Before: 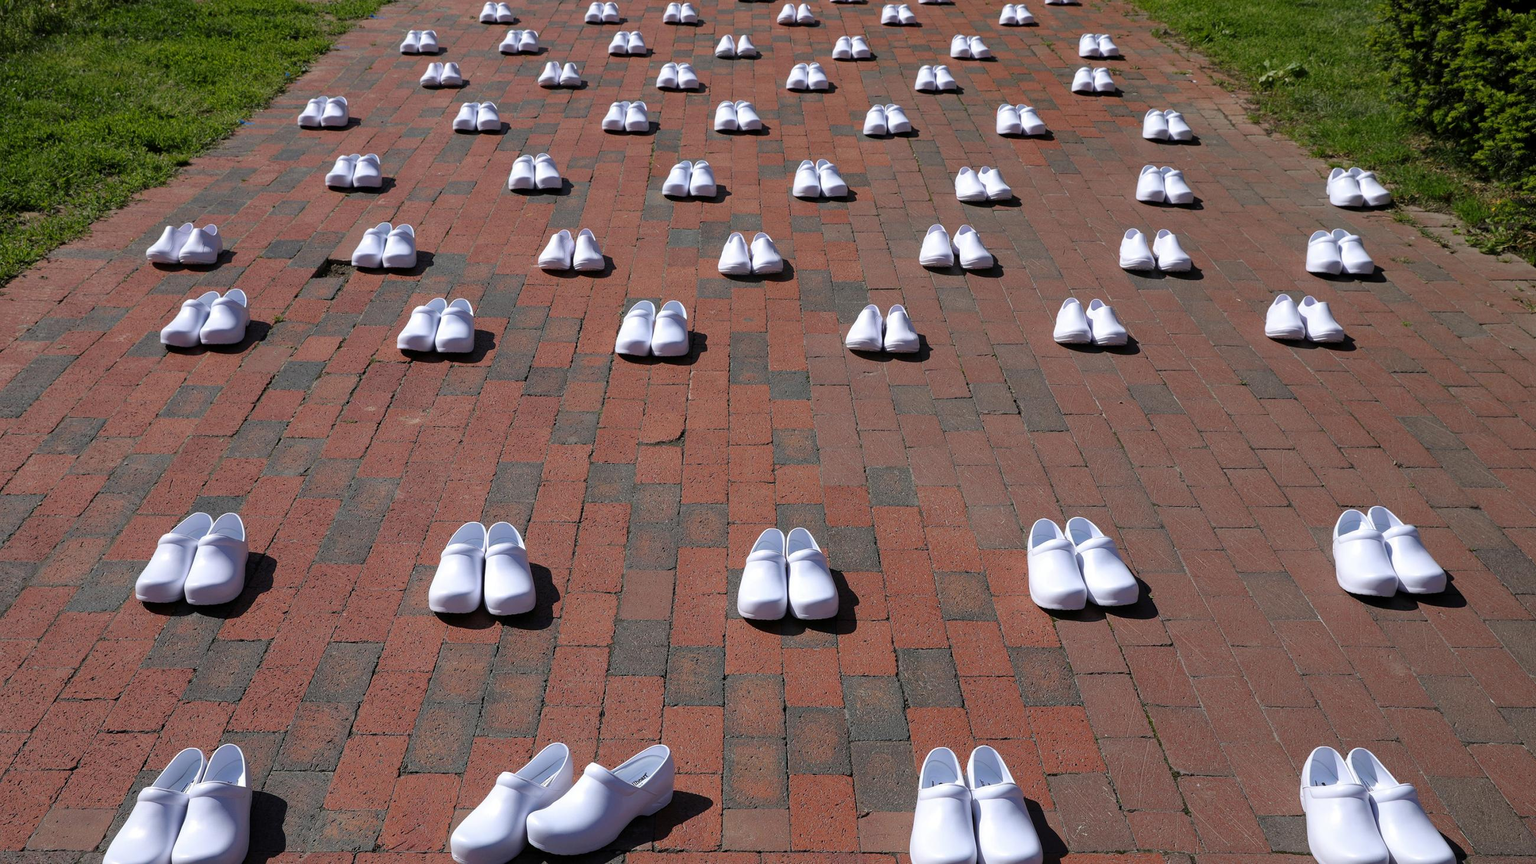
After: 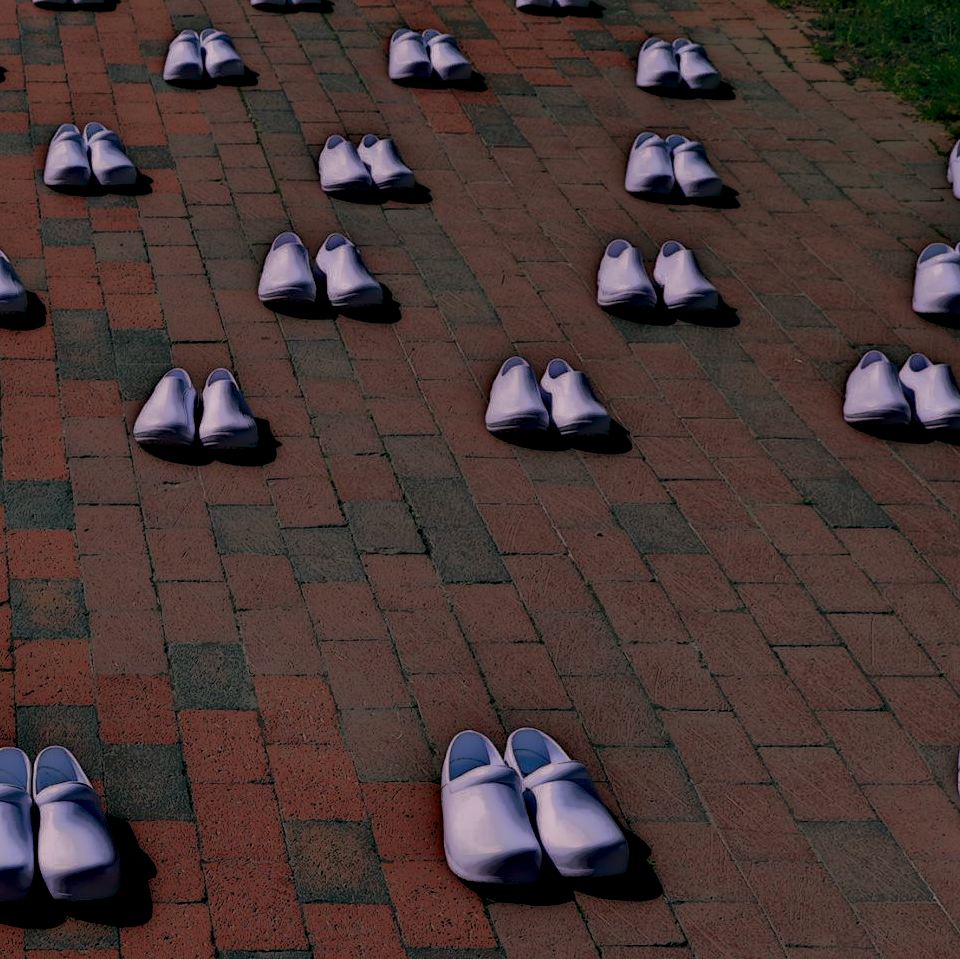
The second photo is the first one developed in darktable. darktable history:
color balance: lift [1.016, 0.983, 1, 1.017], gamma [0.78, 1.018, 1.043, 0.957], gain [0.786, 1.063, 0.937, 1.017], input saturation 118.26%, contrast 13.43%, contrast fulcrum 21.62%, output saturation 82.76%
crop and rotate: left 49.936%, top 10.094%, right 13.136%, bottom 24.256%
local contrast: highlights 0%, shadows 198%, detail 164%, midtone range 0.001
